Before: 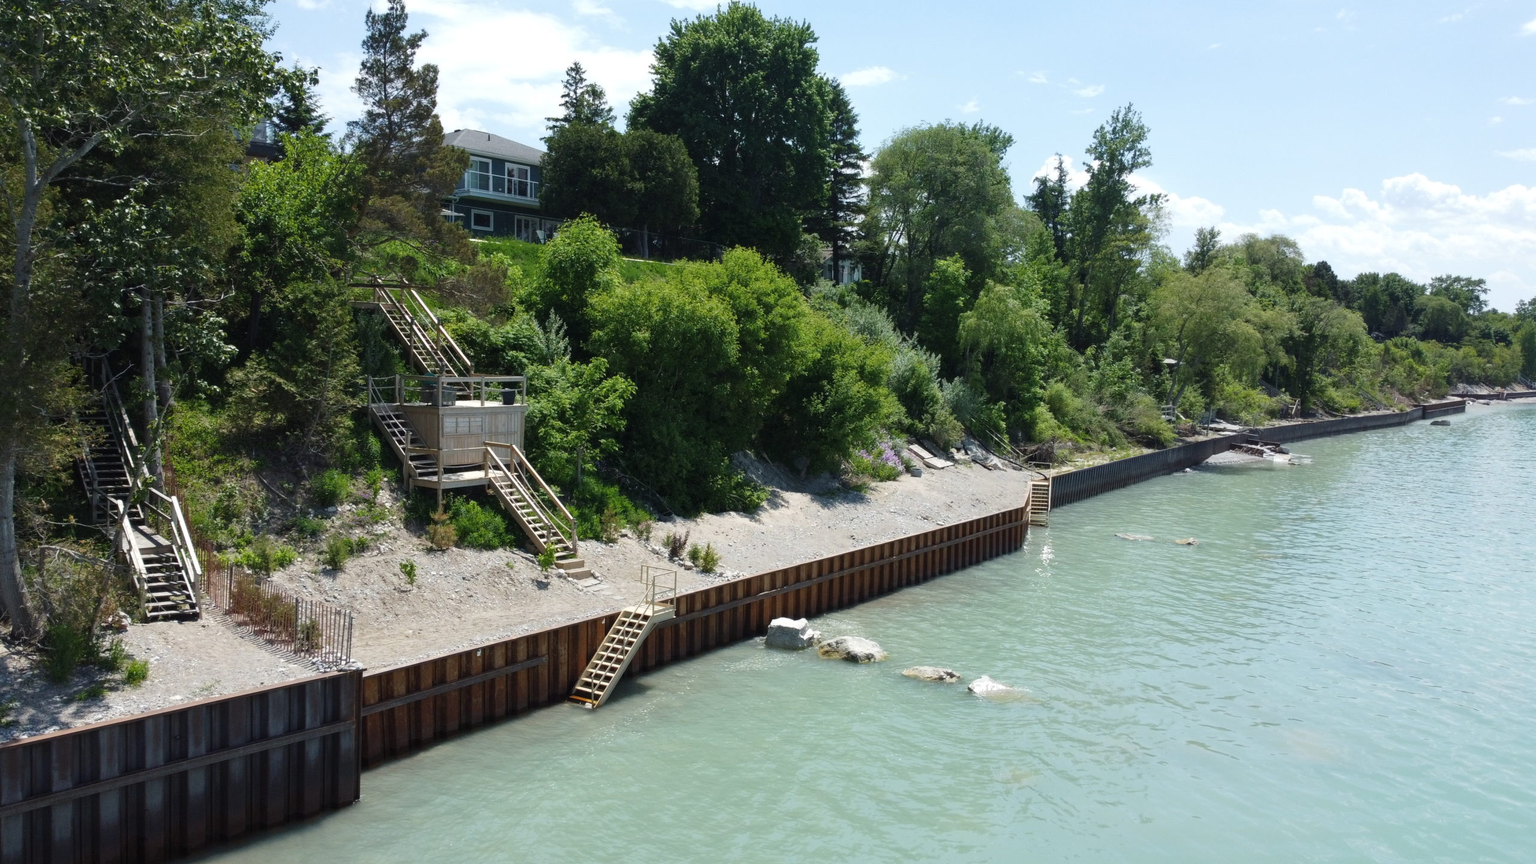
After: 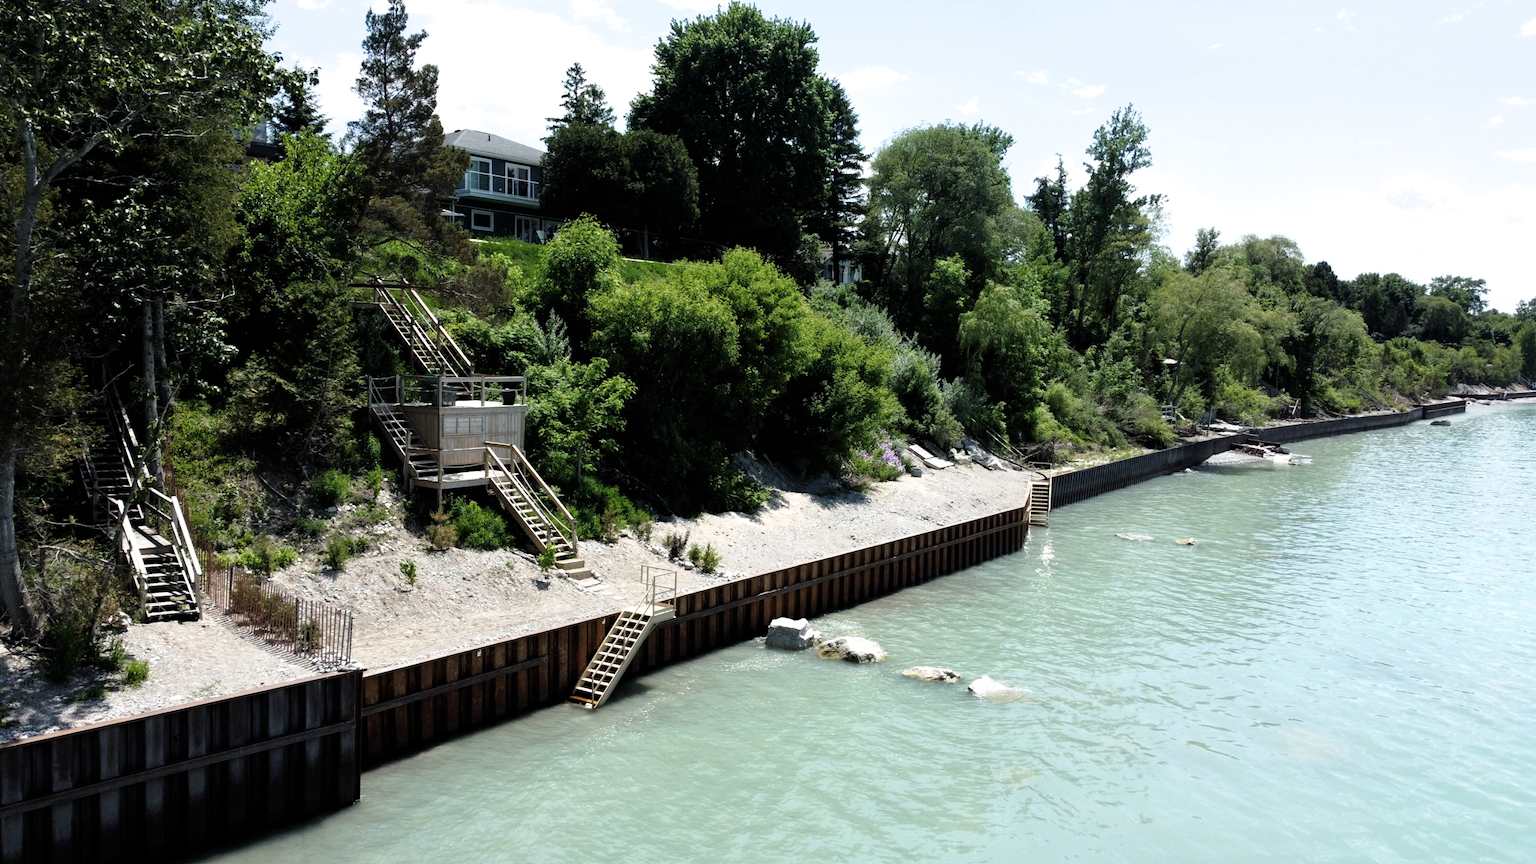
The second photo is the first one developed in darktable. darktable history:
filmic rgb: black relative exposure -8.2 EV, white relative exposure 2.2 EV, threshold 5.98 EV, target white luminance 99.899%, hardness 7.13, latitude 75.05%, contrast 1.324, highlights saturation mix -2.28%, shadows ↔ highlights balance 30.26%, color science v6 (2022), enable highlight reconstruction true
